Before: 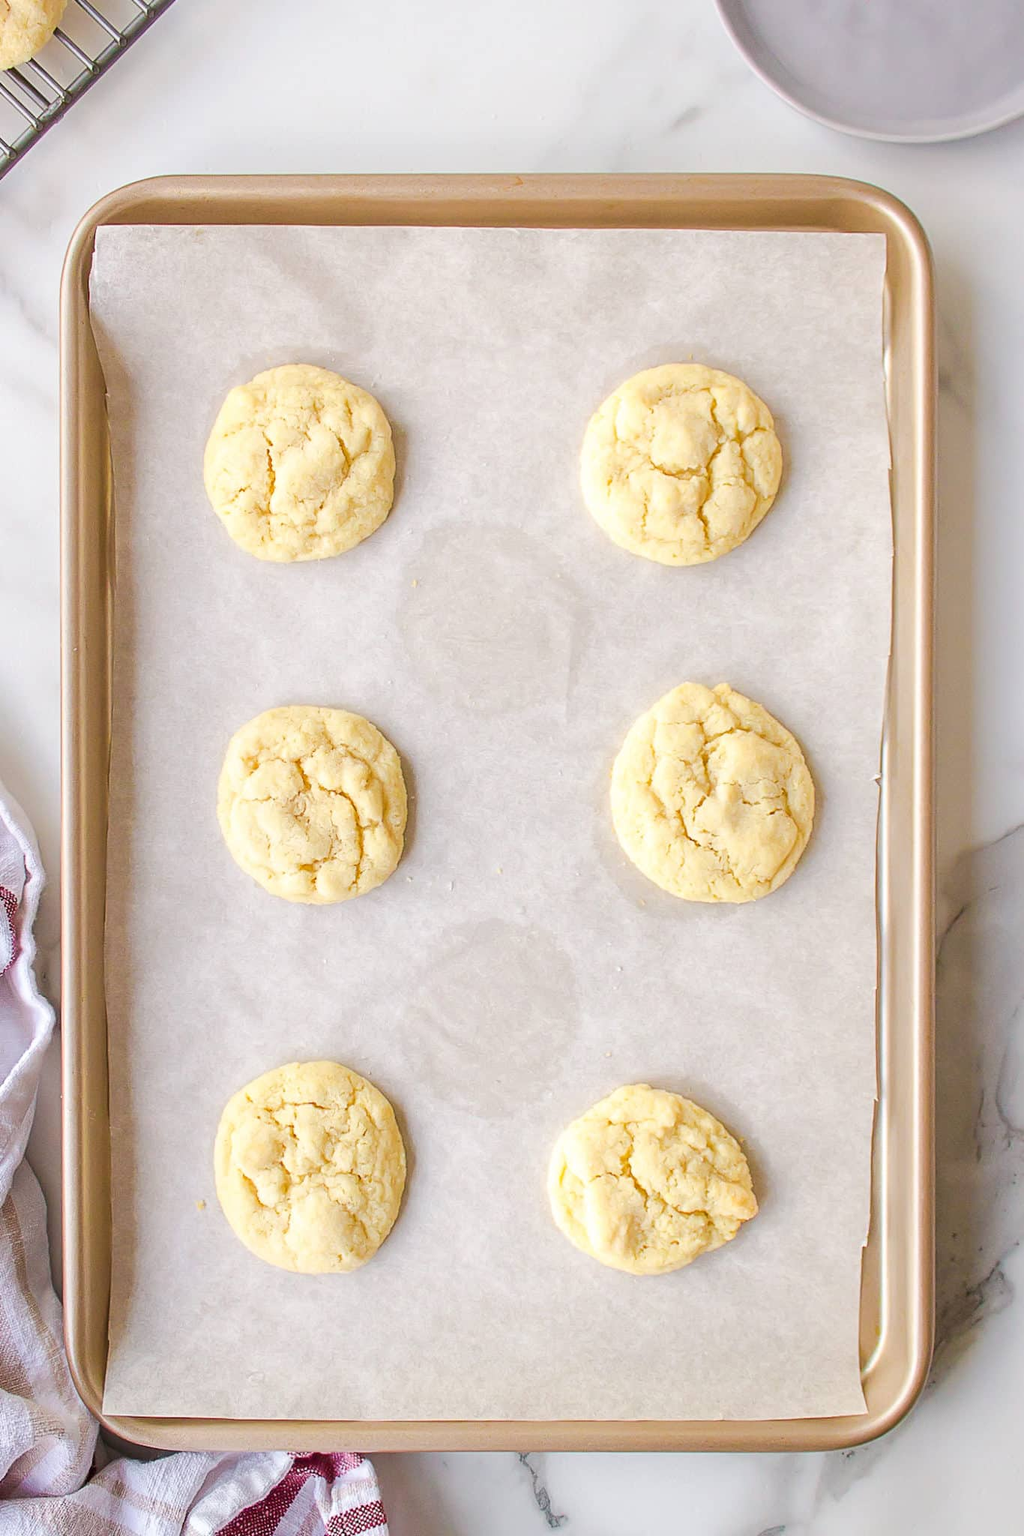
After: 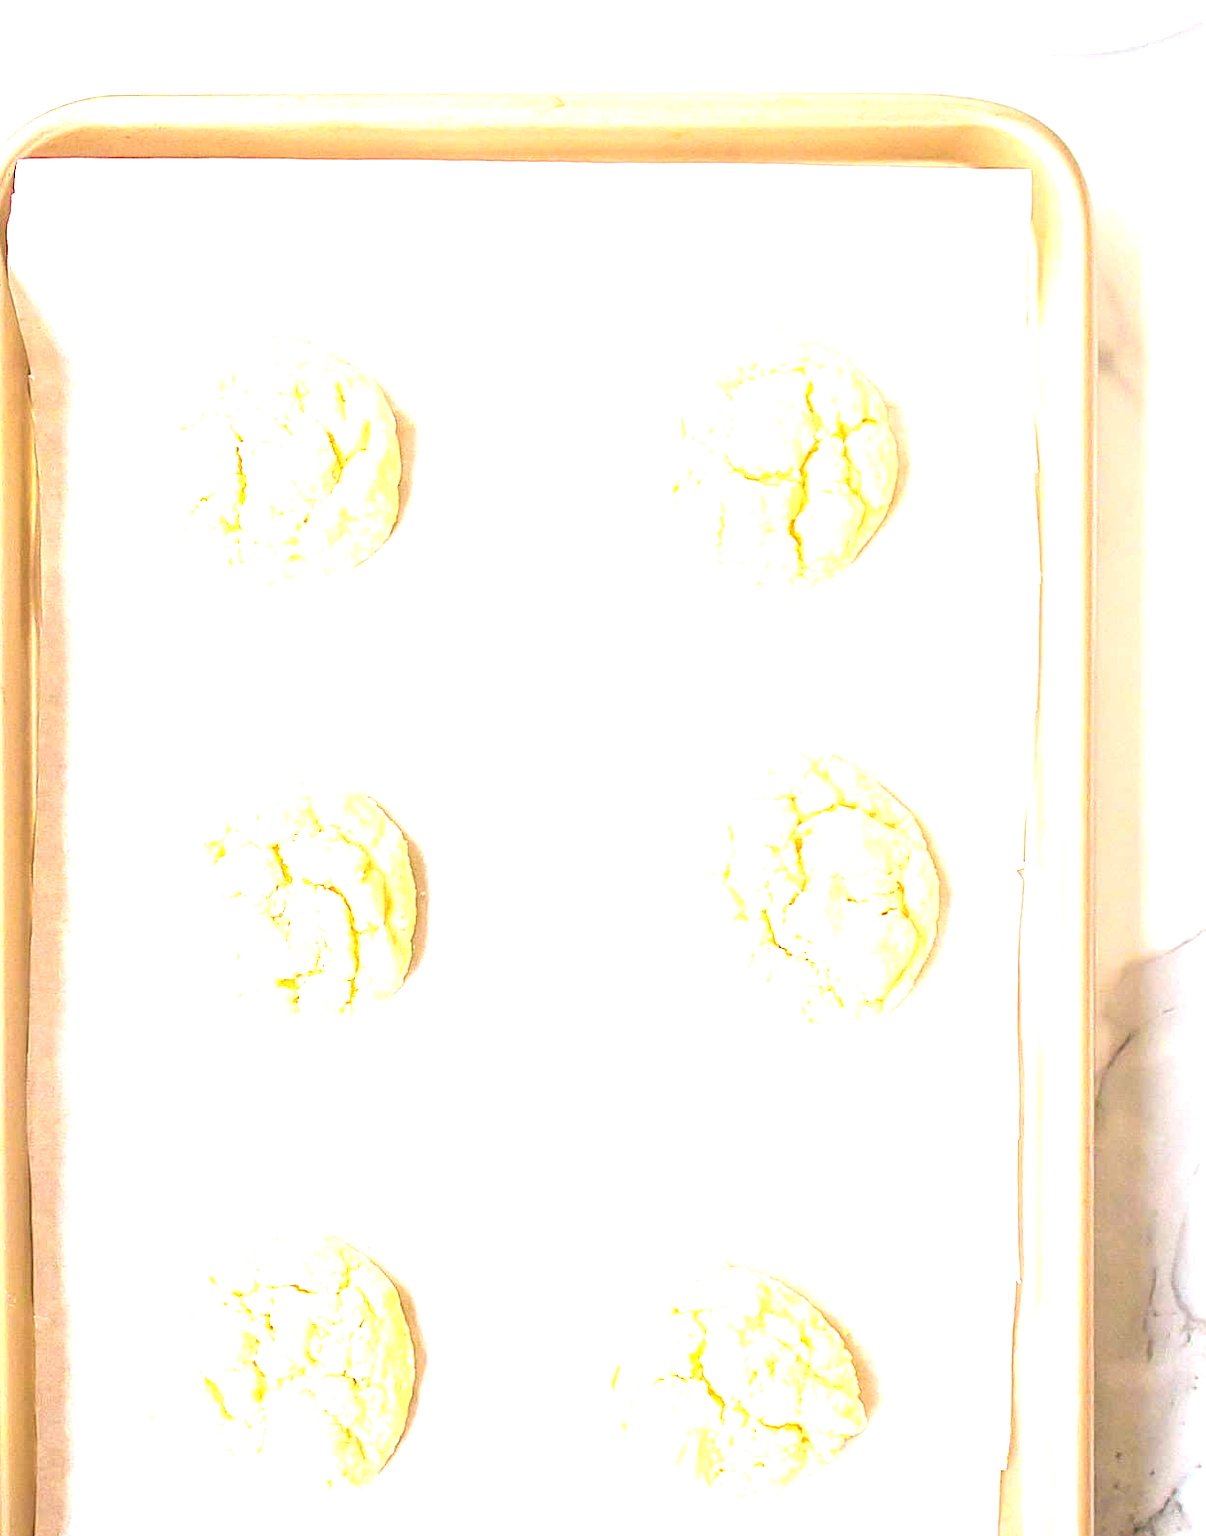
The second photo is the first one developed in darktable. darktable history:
exposure: black level correction 0, exposure 1.675 EV, compensate exposure bias true, compensate highlight preservation false
crop: left 8.155%, top 6.611%, bottom 15.385%
levels: mode automatic
